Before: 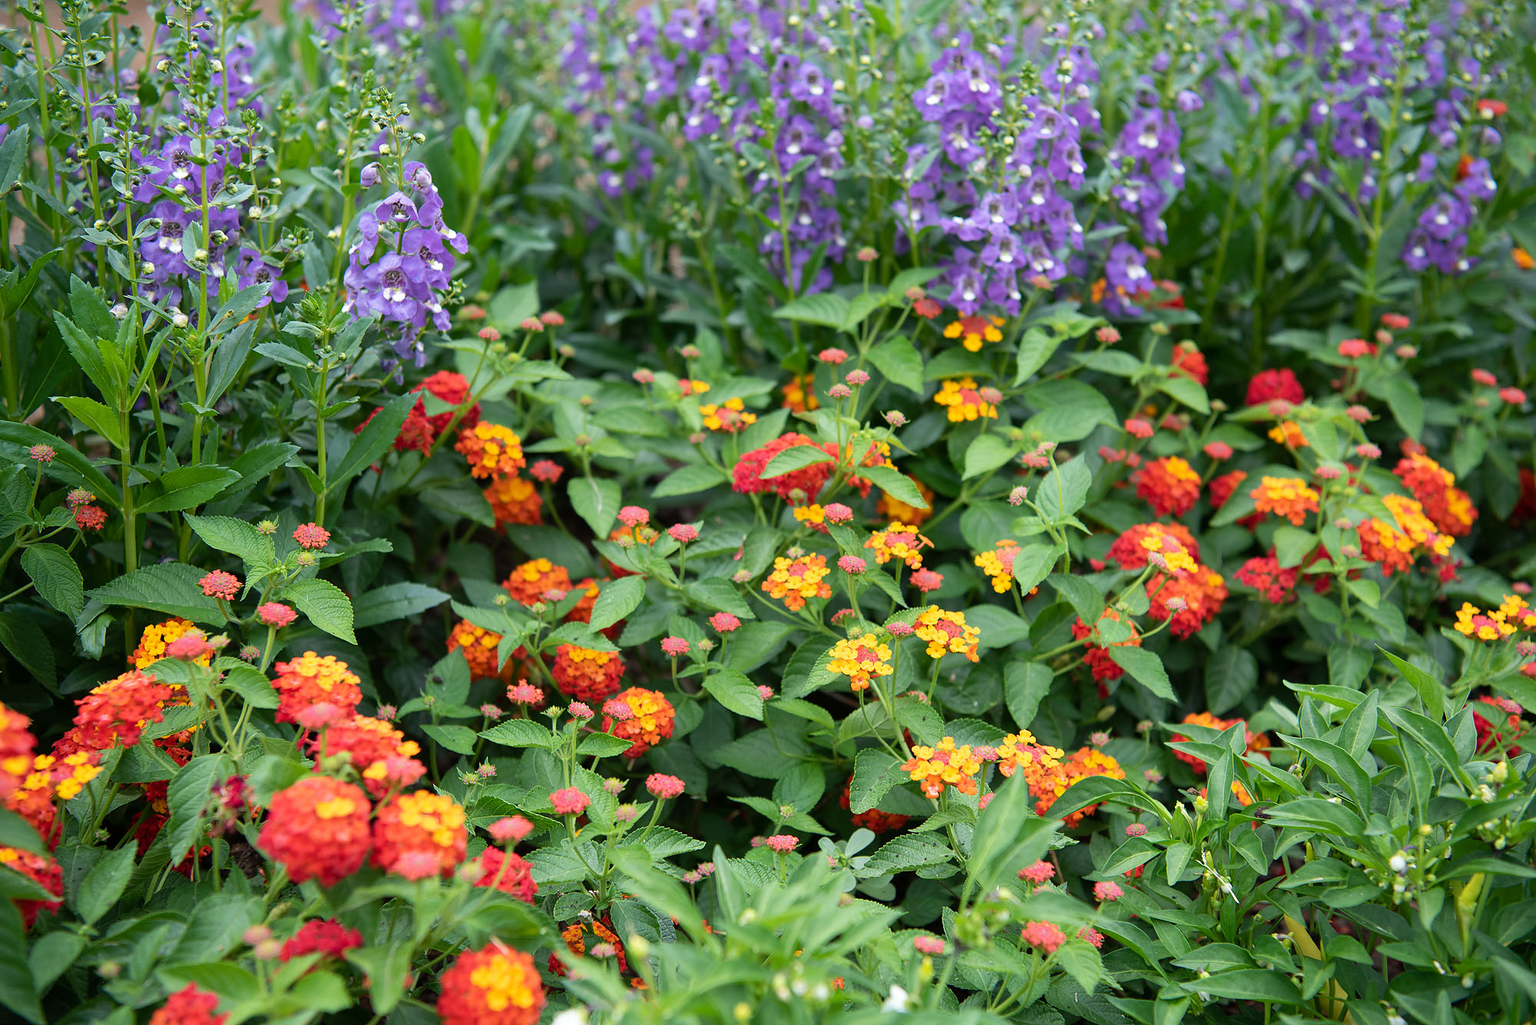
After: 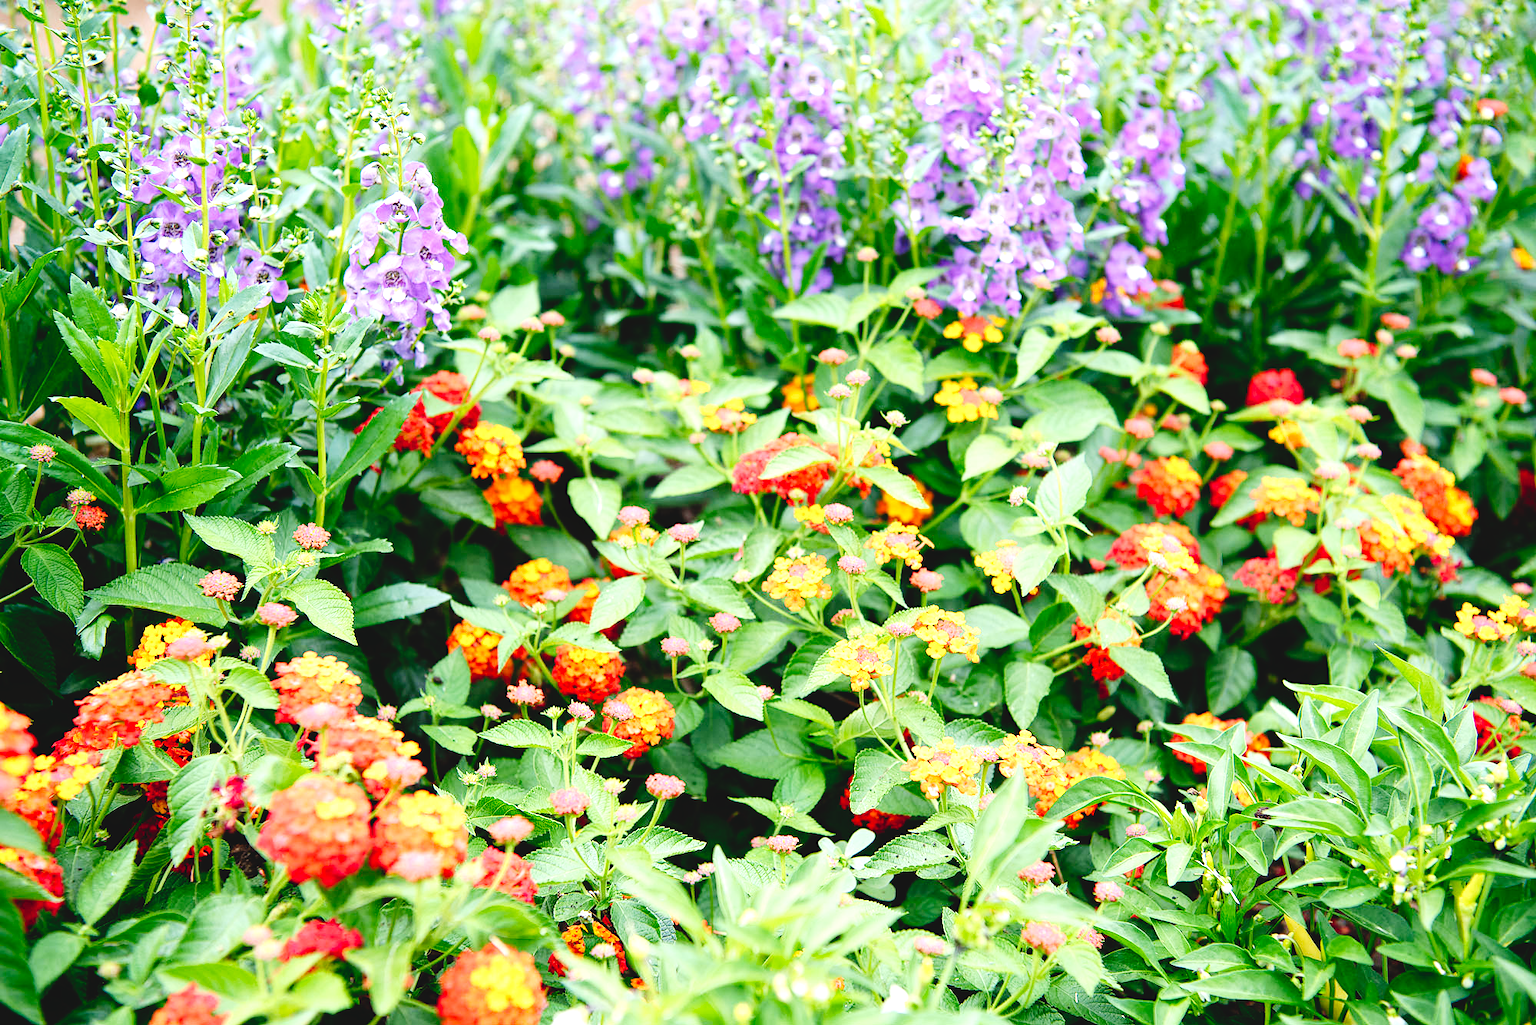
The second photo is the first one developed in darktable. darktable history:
tone curve: curves: ch0 [(0, 0) (0.003, 0.068) (0.011, 0.068) (0.025, 0.068) (0.044, 0.068) (0.069, 0.072) (0.1, 0.072) (0.136, 0.077) (0.177, 0.095) (0.224, 0.126) (0.277, 0.2) (0.335, 0.3) (0.399, 0.407) (0.468, 0.52) (0.543, 0.624) (0.623, 0.721) (0.709, 0.811) (0.801, 0.88) (0.898, 0.942) (1, 1)], preserve colors none
exposure: black level correction 0, exposure 1.1 EV, compensate highlight preservation false
